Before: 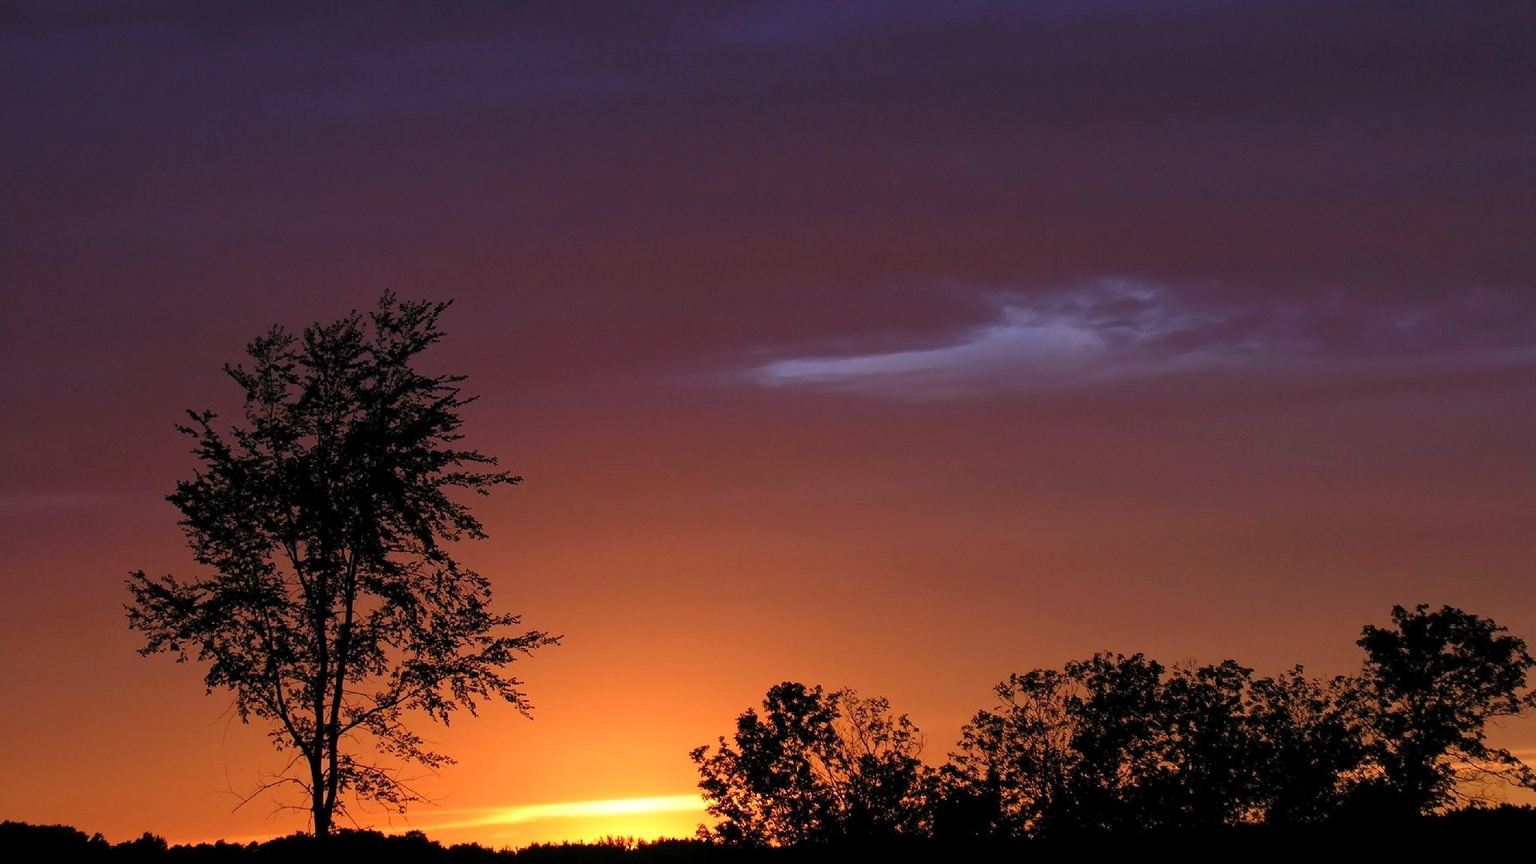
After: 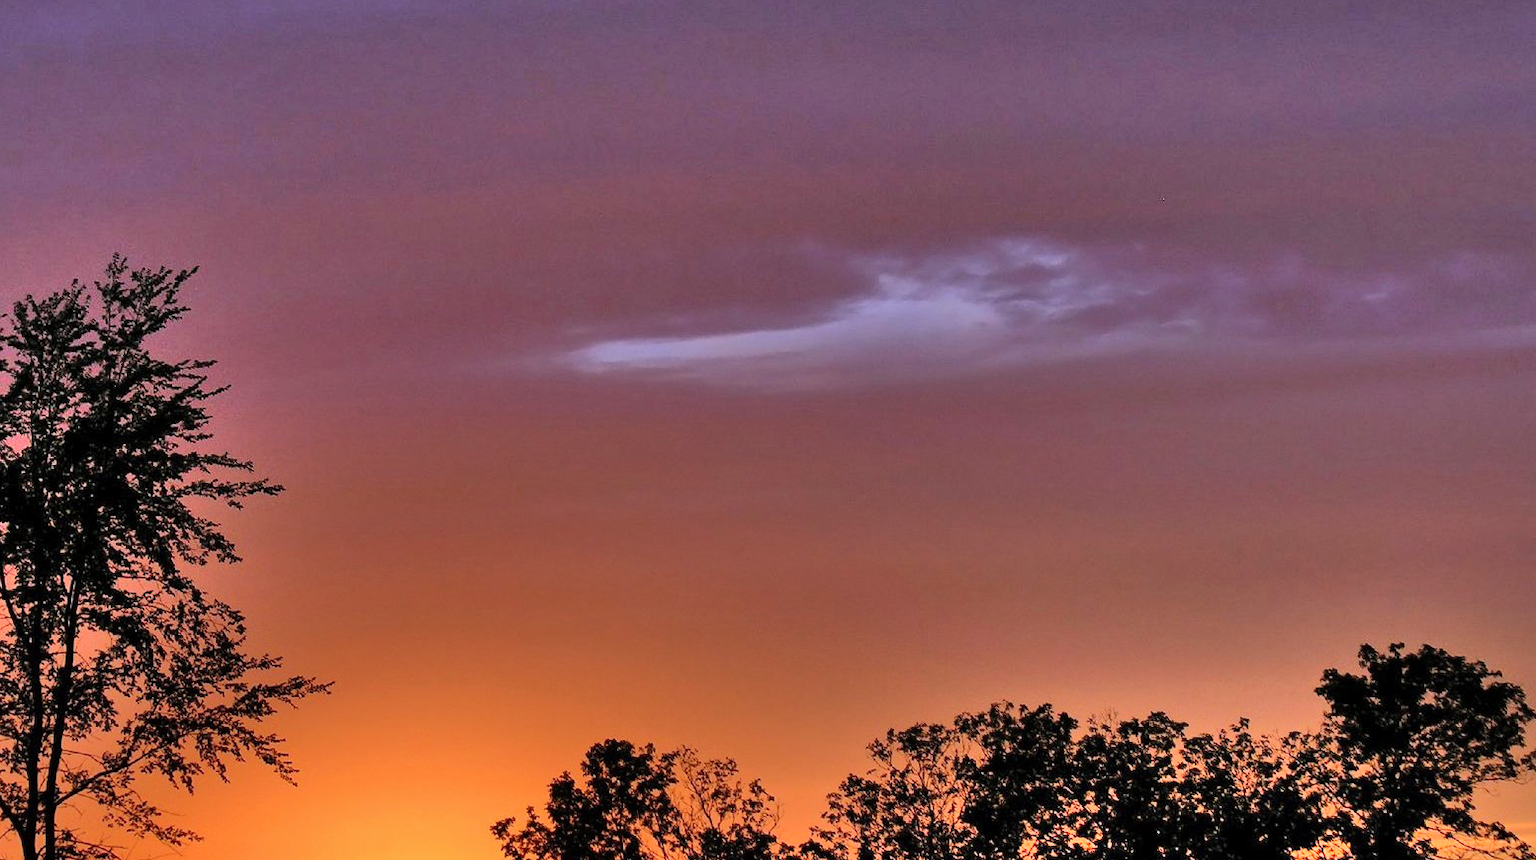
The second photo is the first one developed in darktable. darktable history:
shadows and highlights: shadows 75.48, highlights -23.18, soften with gaussian
crop: left 19.104%, top 9.81%, right 0%, bottom 9.618%
